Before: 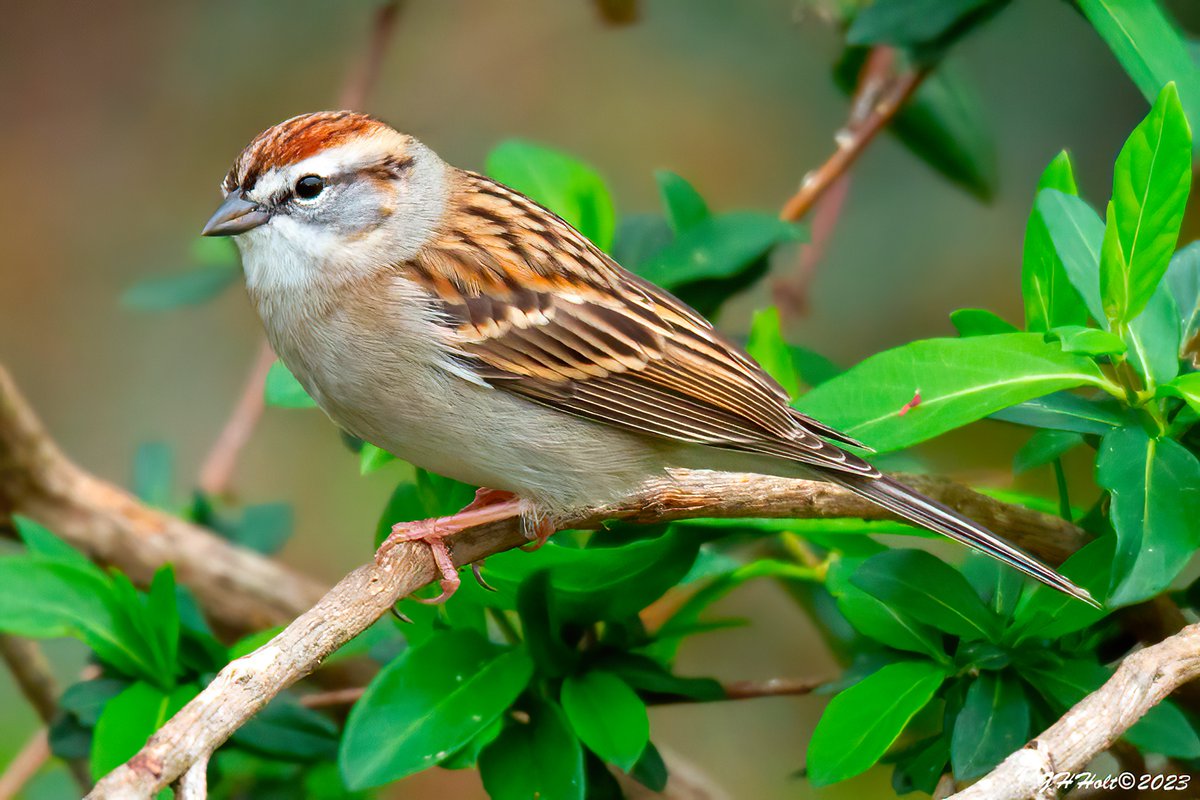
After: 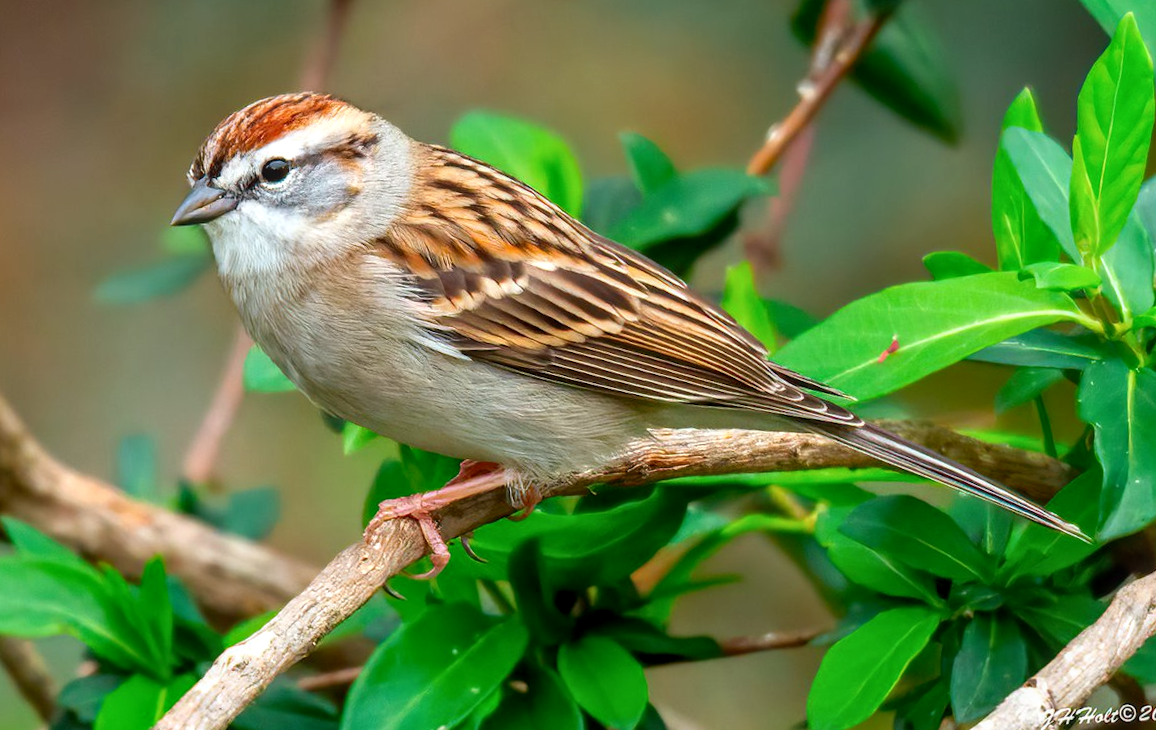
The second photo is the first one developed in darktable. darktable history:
local contrast: on, module defaults
rotate and perspective: rotation -3.52°, crop left 0.036, crop right 0.964, crop top 0.081, crop bottom 0.919
